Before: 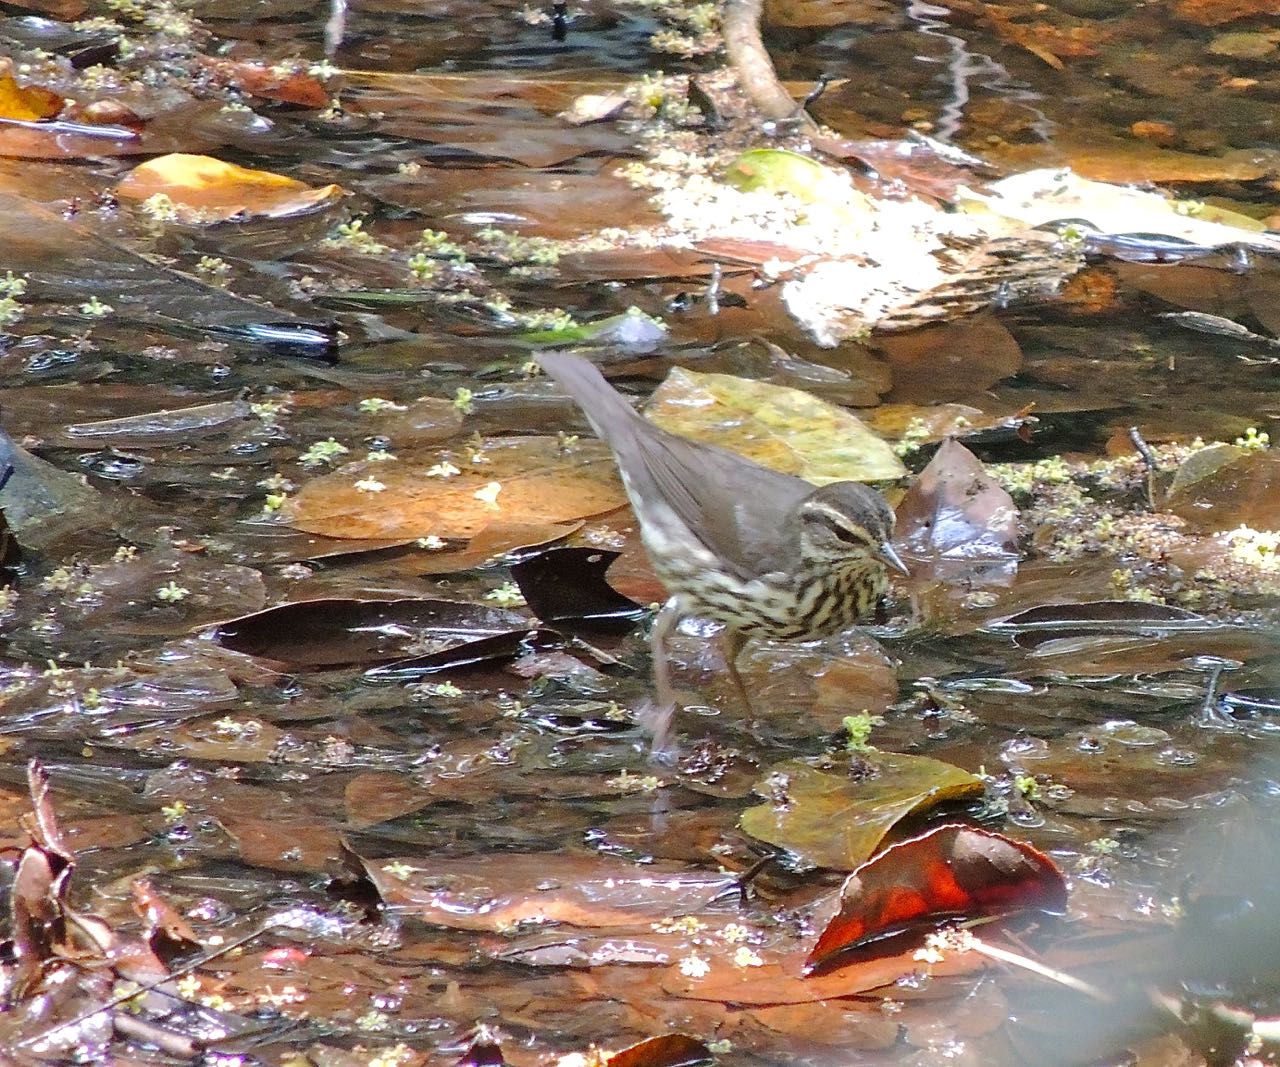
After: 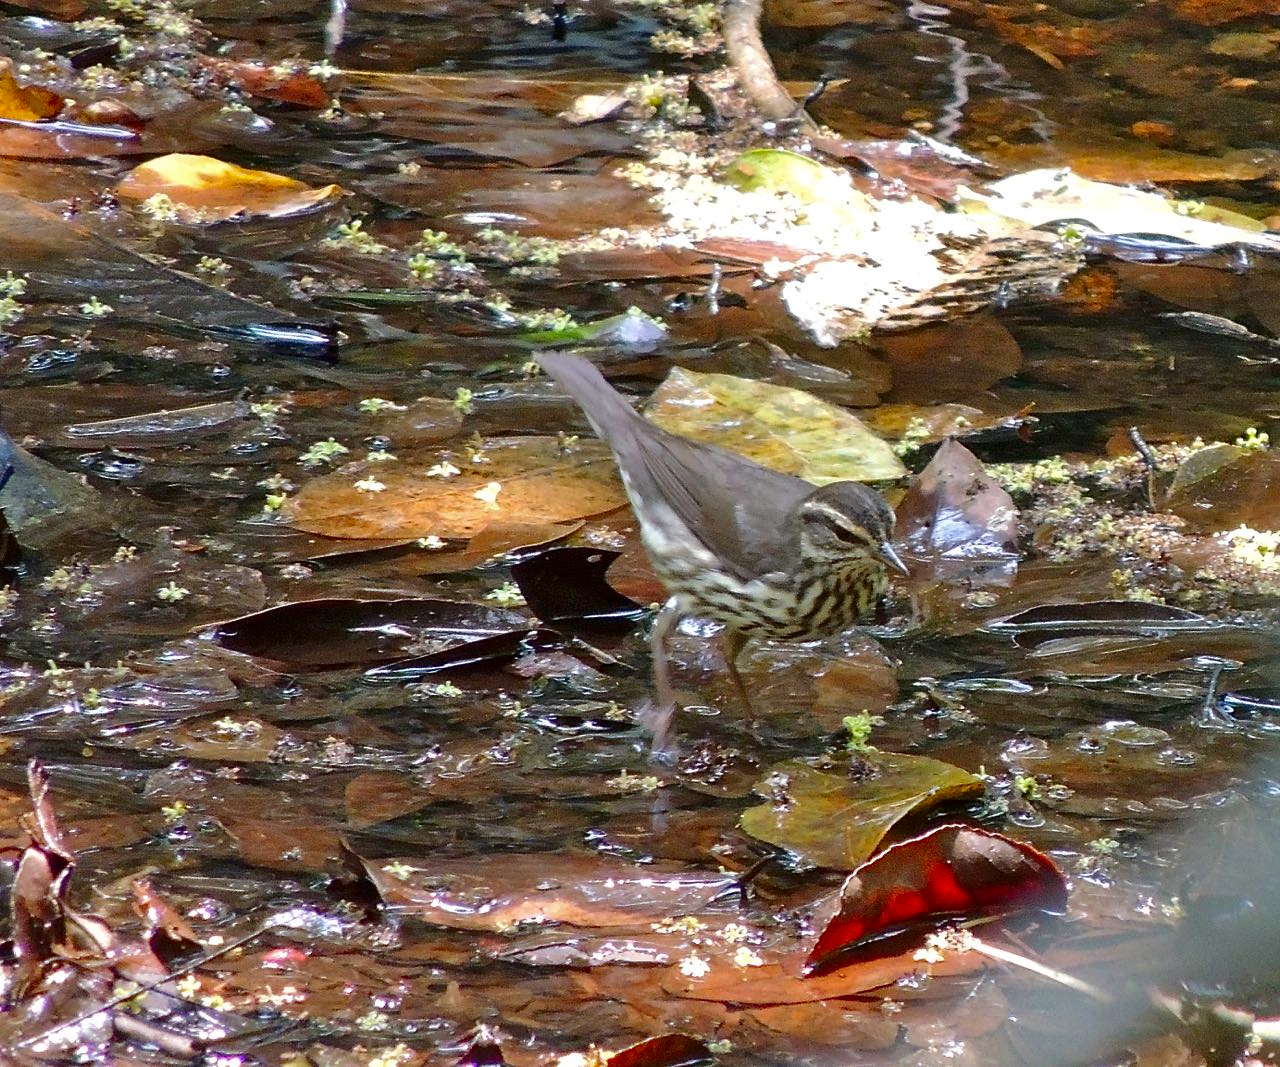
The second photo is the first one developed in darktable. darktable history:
contrast brightness saturation: contrast 0.066, brightness -0.155, saturation 0.112
